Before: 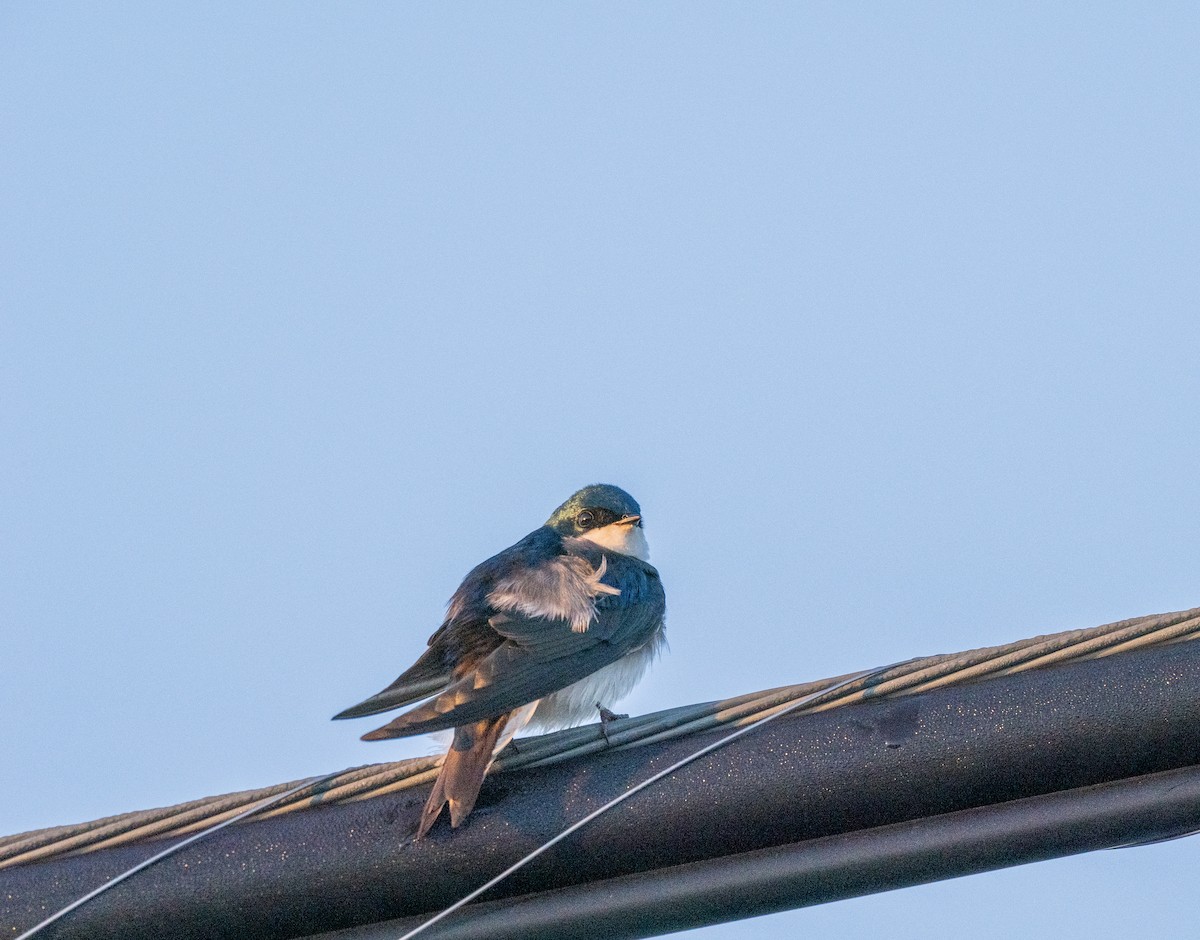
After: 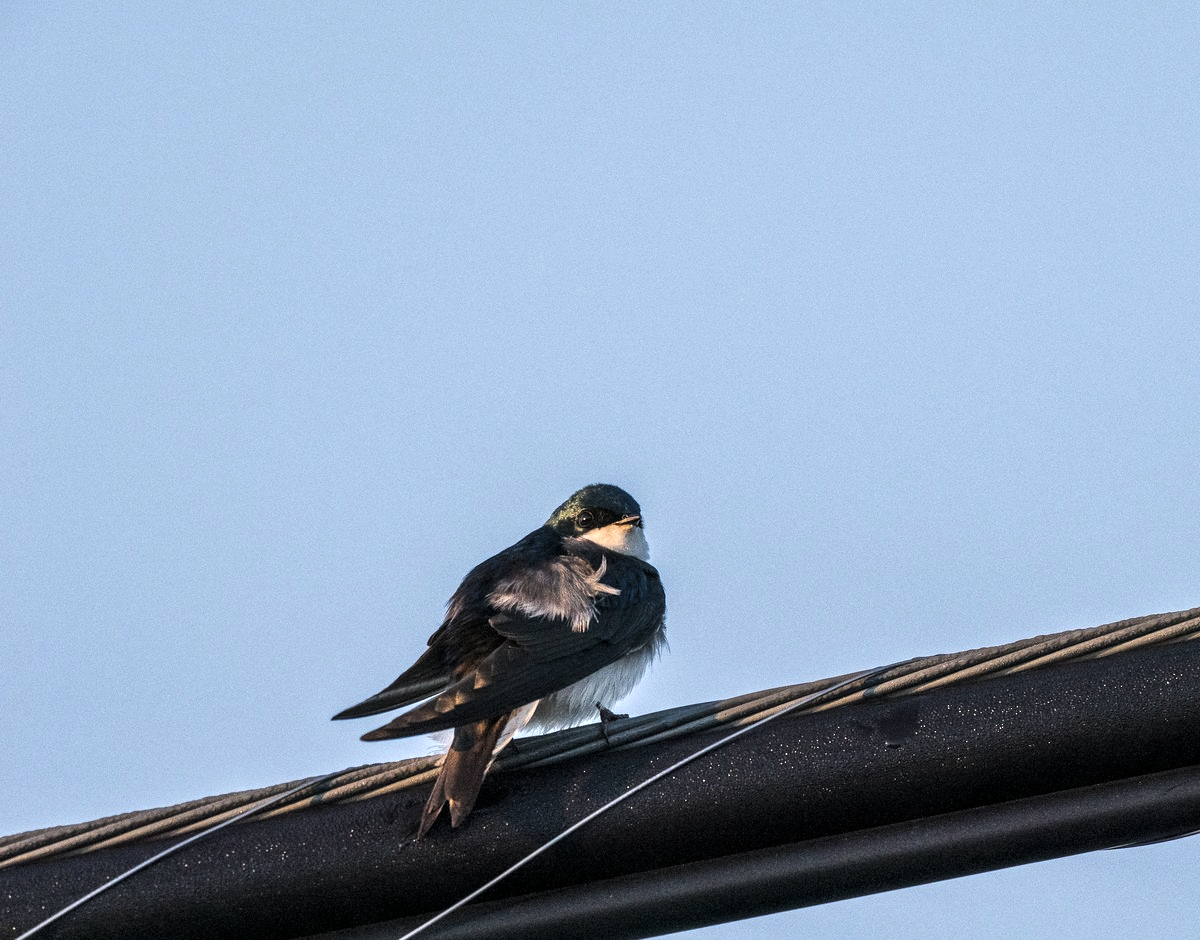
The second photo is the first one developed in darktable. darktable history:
tone equalizer: -8 EV -0.441 EV, -7 EV -0.357 EV, -6 EV -0.312 EV, -5 EV -0.19 EV, -3 EV 0.189 EV, -2 EV 0.34 EV, -1 EV 0.377 EV, +0 EV 0.386 EV, edges refinement/feathering 500, mask exposure compensation -1.57 EV, preserve details no
levels: levels [0, 0.618, 1]
